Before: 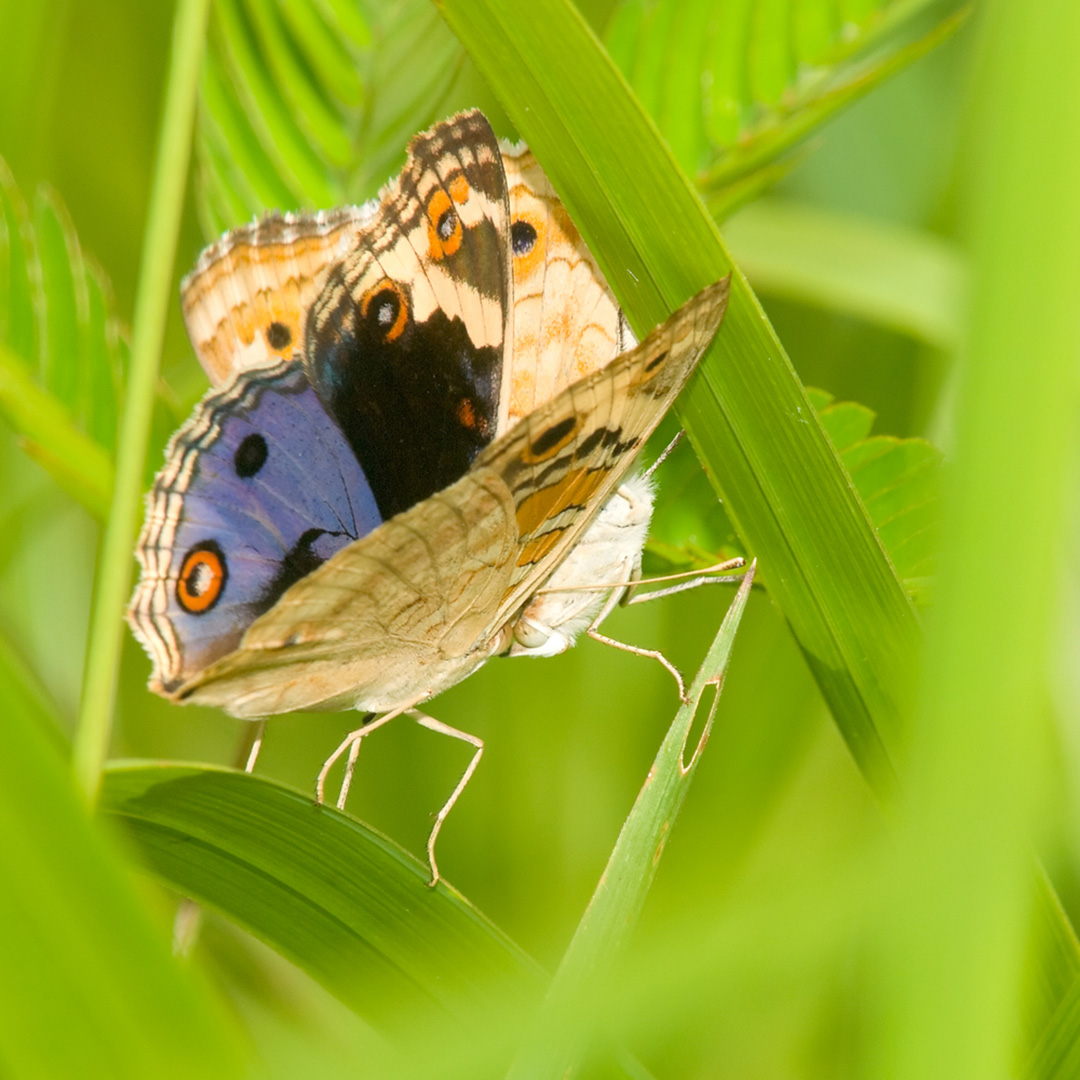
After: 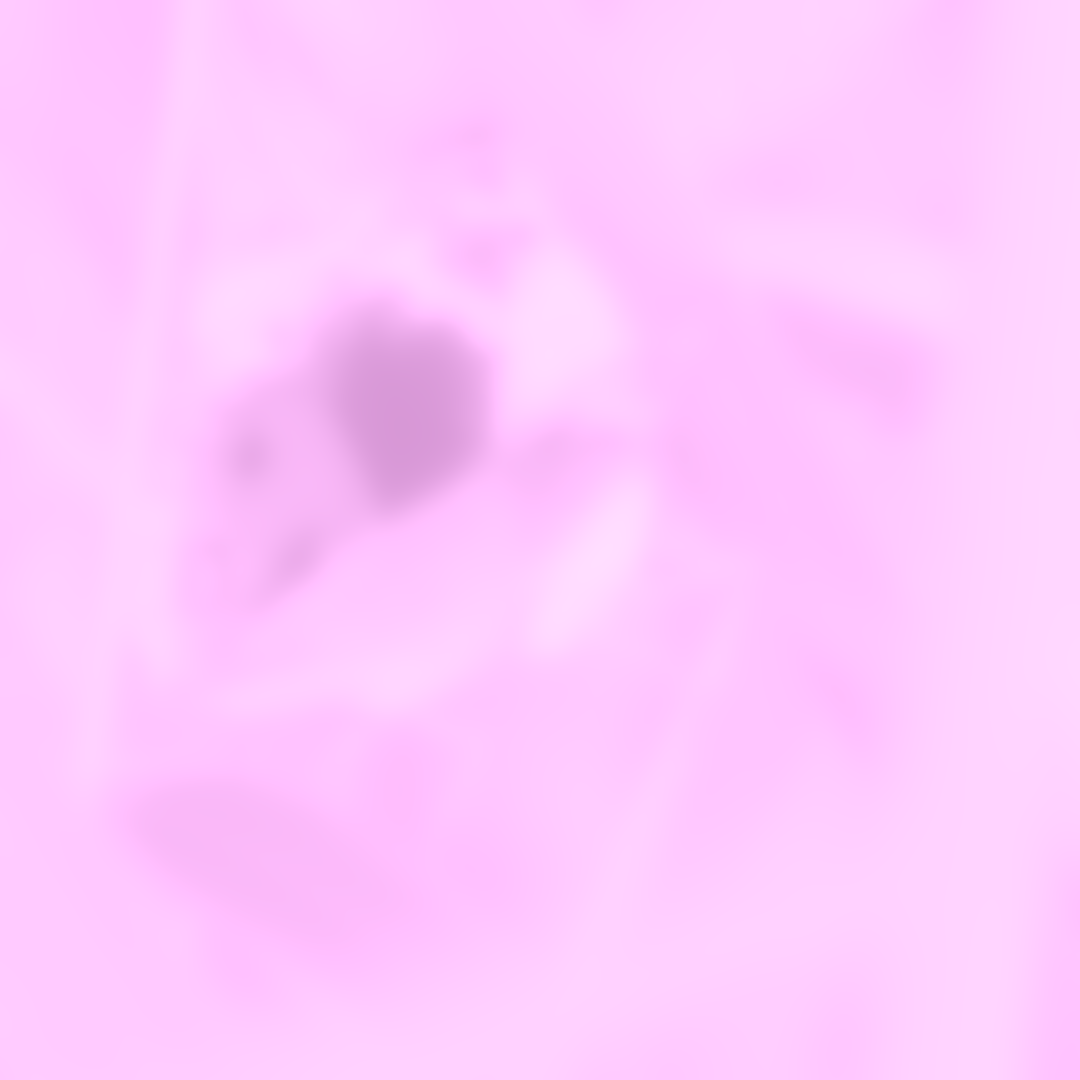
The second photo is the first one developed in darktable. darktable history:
colorize: hue 331.2°, saturation 75%, source mix 30.28%, lightness 70.52%, version 1
sharpen: amount 0.478
lowpass: radius 16, unbound 0
white balance: red 1.009, blue 1.027
